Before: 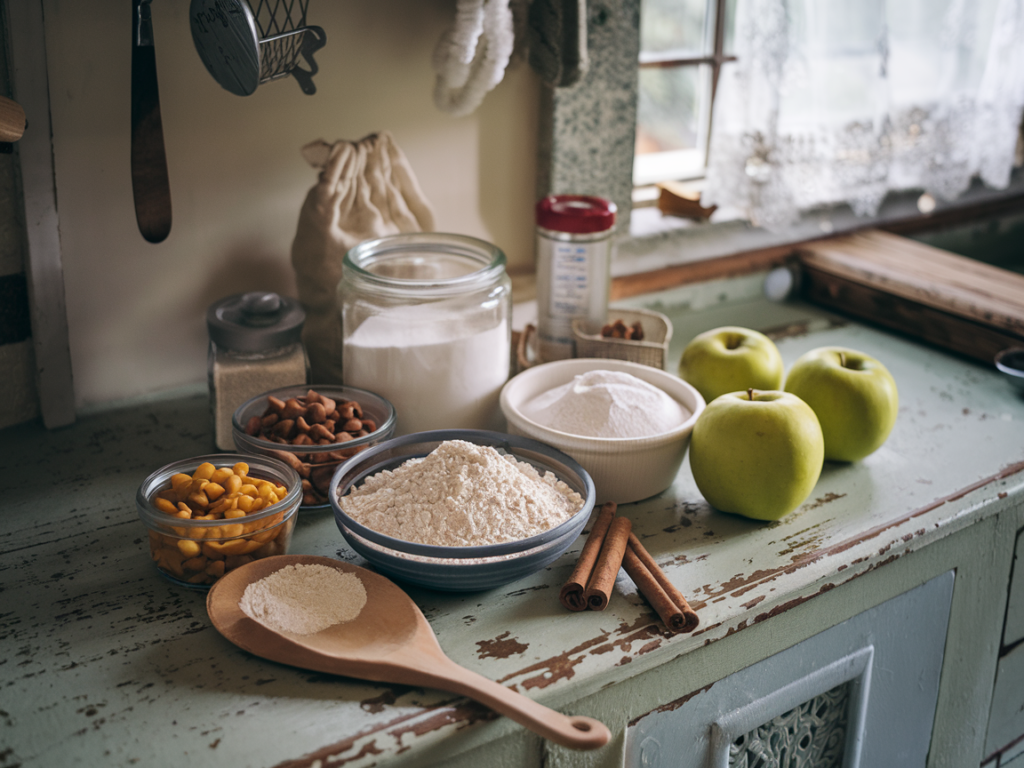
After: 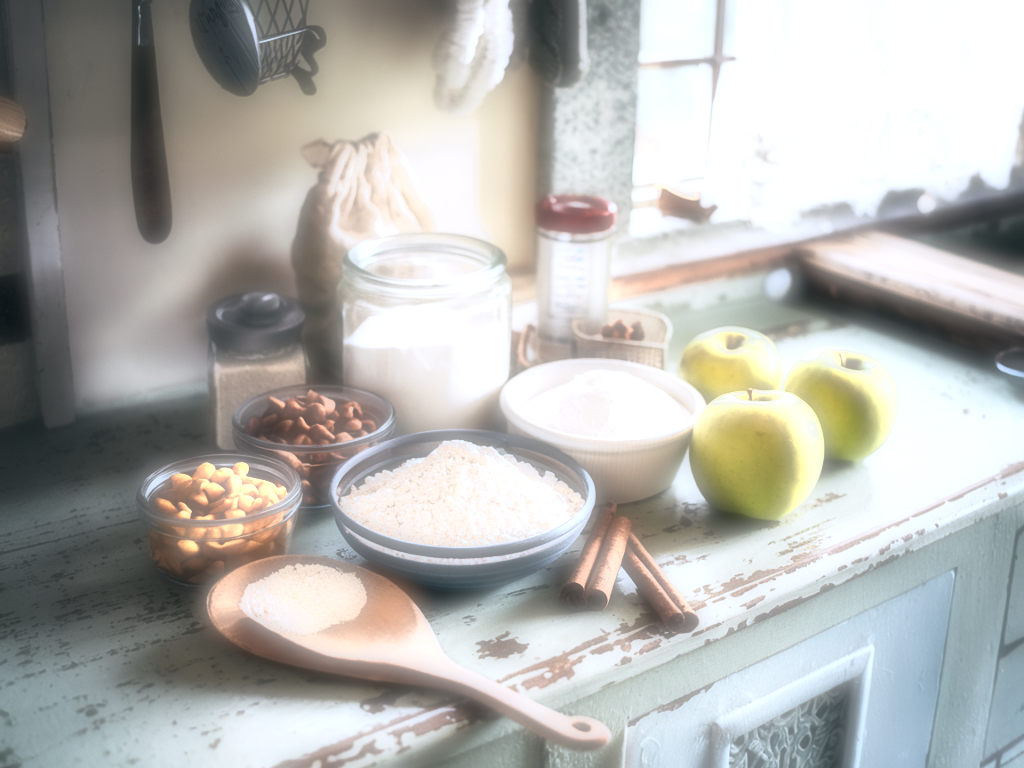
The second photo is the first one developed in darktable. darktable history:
exposure: exposure 0.785 EV, compensate highlight preservation false
white balance: red 0.931, blue 1.11
base curve: curves: ch0 [(0, 0) (0.005, 0.002) (0.193, 0.295) (0.399, 0.664) (0.75, 0.928) (1, 1)]
soften: on, module defaults
color zones: curves: ch0 [(0.018, 0.548) (0.224, 0.64) (0.425, 0.447) (0.675, 0.575) (0.732, 0.579)]; ch1 [(0.066, 0.487) (0.25, 0.5) (0.404, 0.43) (0.75, 0.421) (0.956, 0.421)]; ch2 [(0.044, 0.561) (0.215, 0.465) (0.399, 0.544) (0.465, 0.548) (0.614, 0.447) (0.724, 0.43) (0.882, 0.623) (0.956, 0.632)]
